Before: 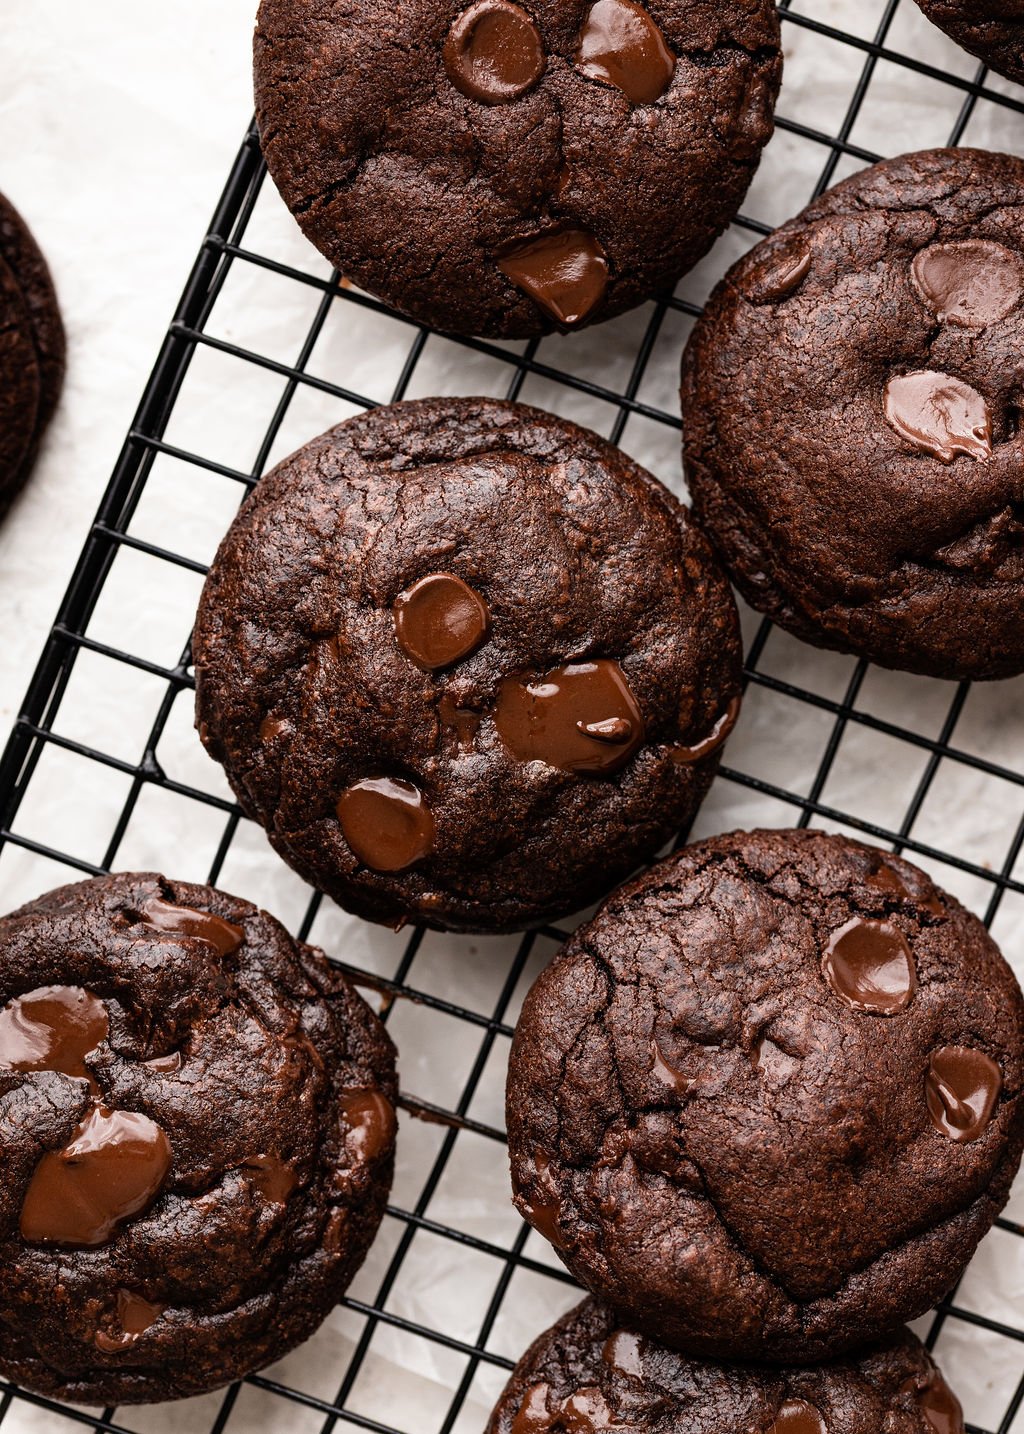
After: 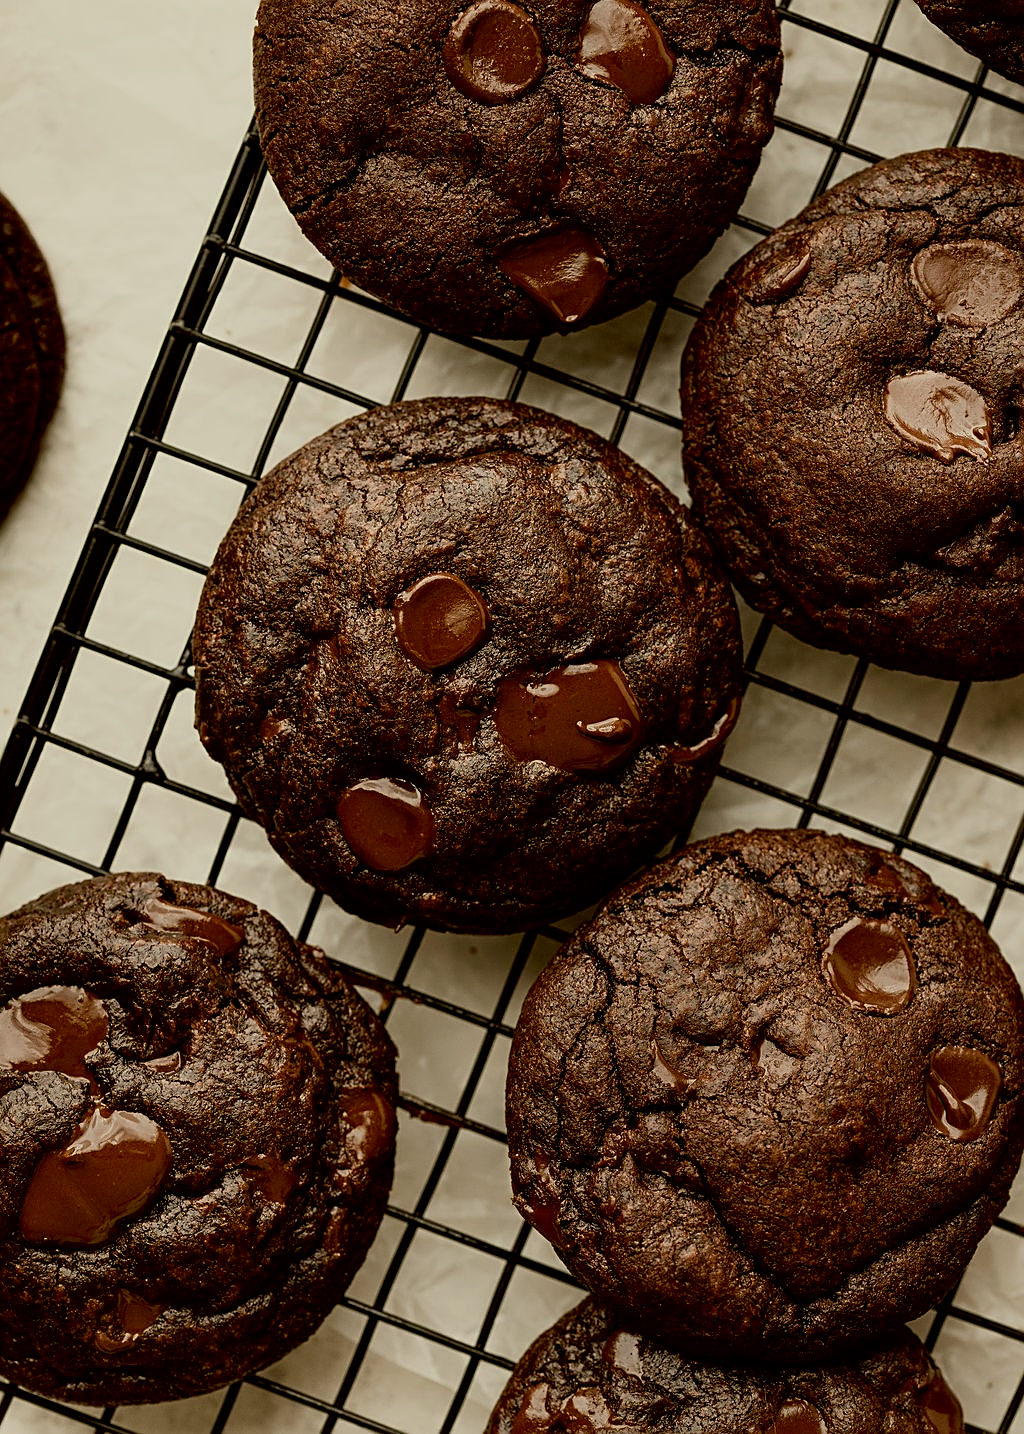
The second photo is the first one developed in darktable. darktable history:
color correction: highlights a* -1.6, highlights b* 10.03, shadows a* 0.925, shadows b* 19.04
exposure: black level correction 0.009, exposure -0.676 EV, compensate highlight preservation false
sharpen: amount 0.533
